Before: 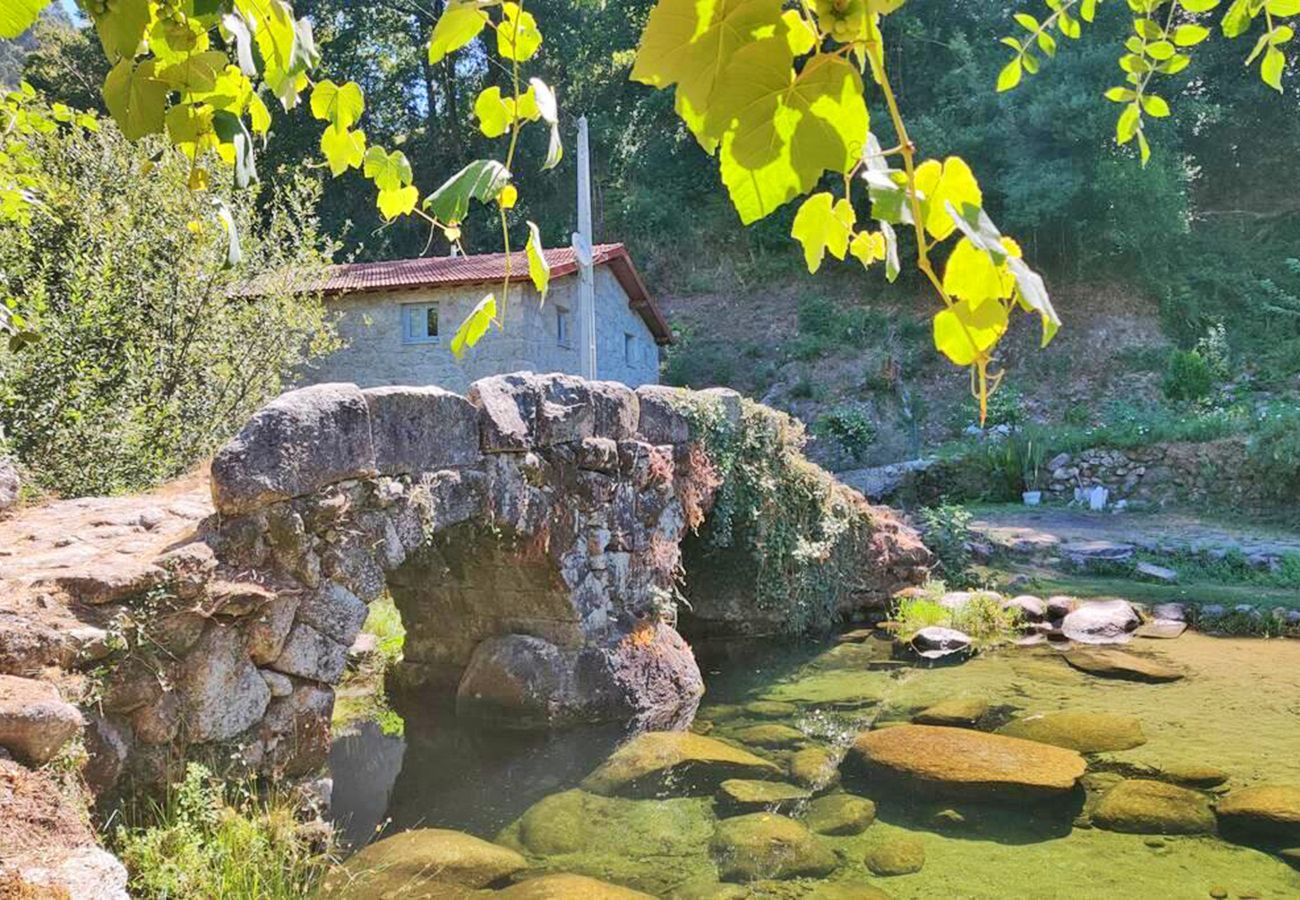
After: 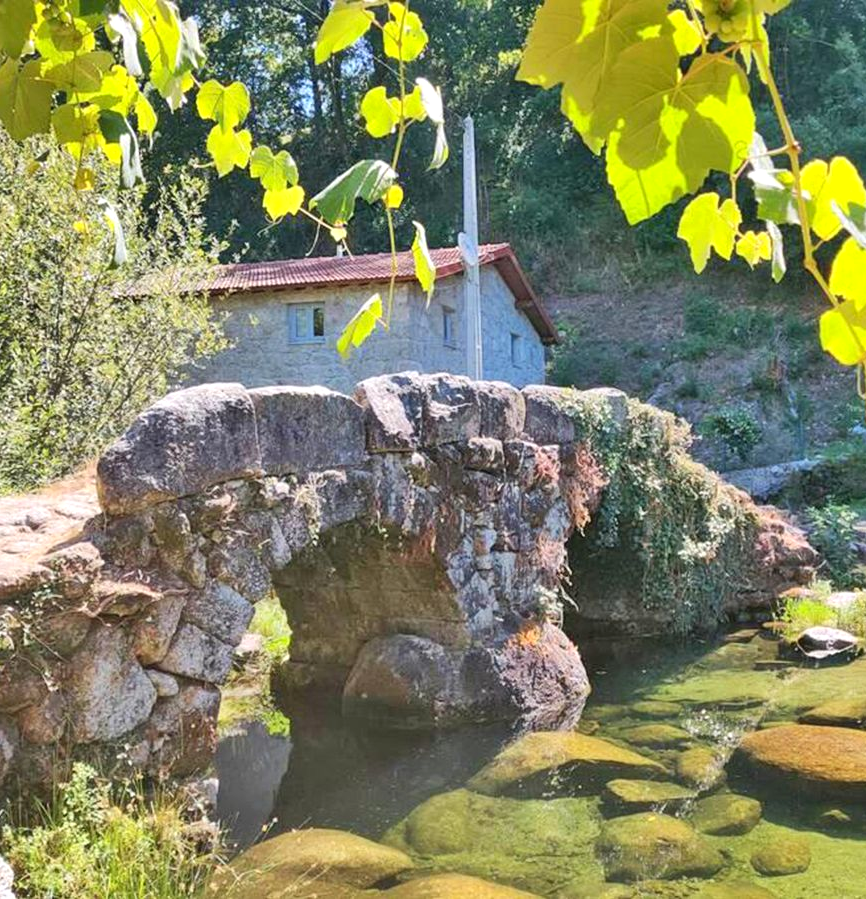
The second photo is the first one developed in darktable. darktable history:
tone equalizer: on, module defaults
crop and rotate: left 8.786%, right 24.548%
levels: levels [0, 0.476, 0.951]
